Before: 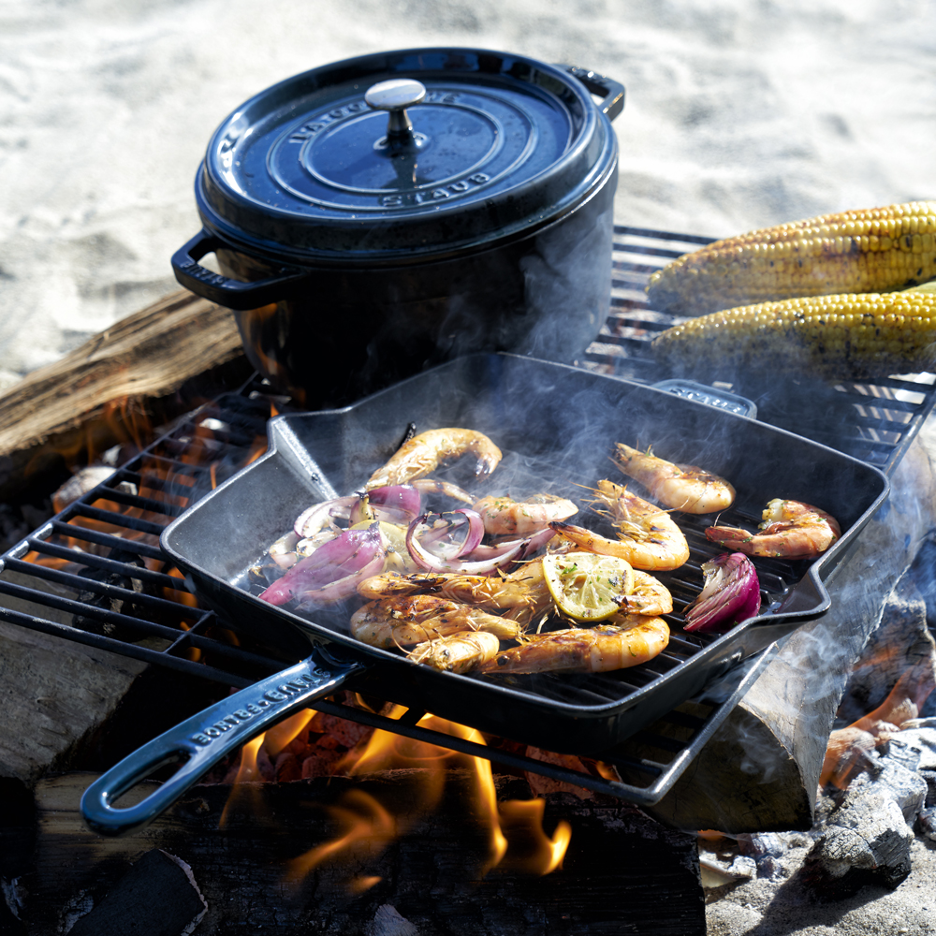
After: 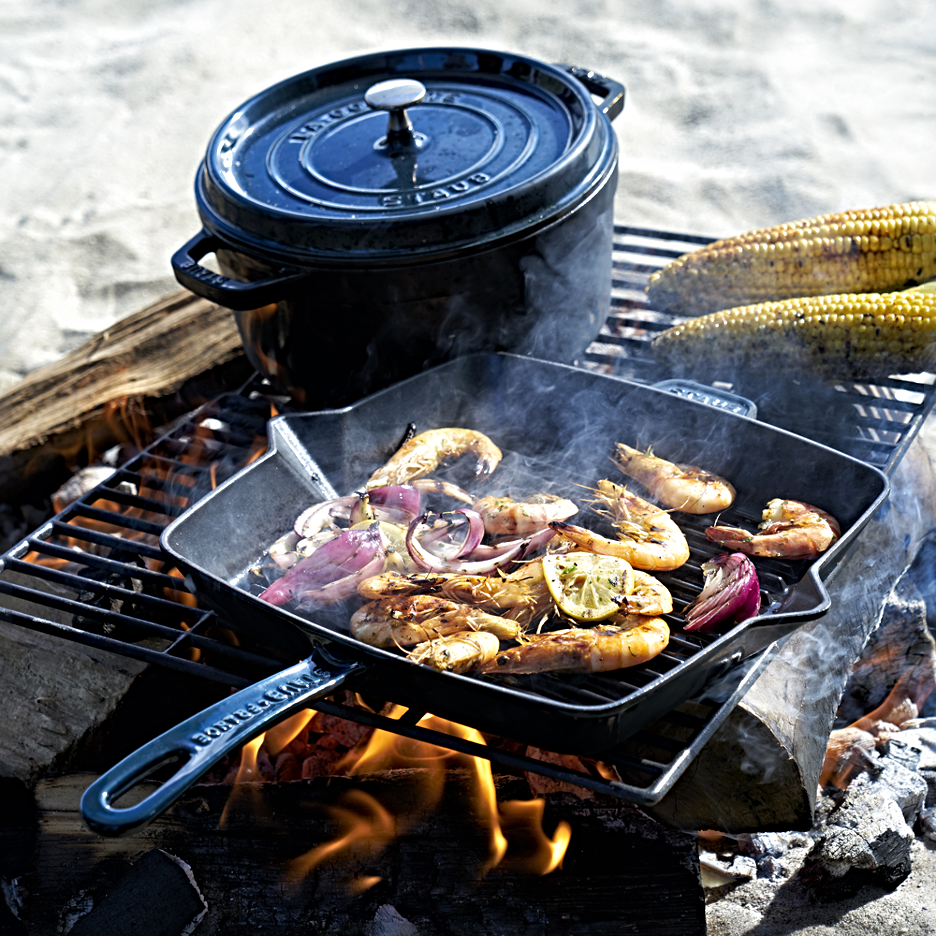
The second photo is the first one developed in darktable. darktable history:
sharpen: radius 4.886
